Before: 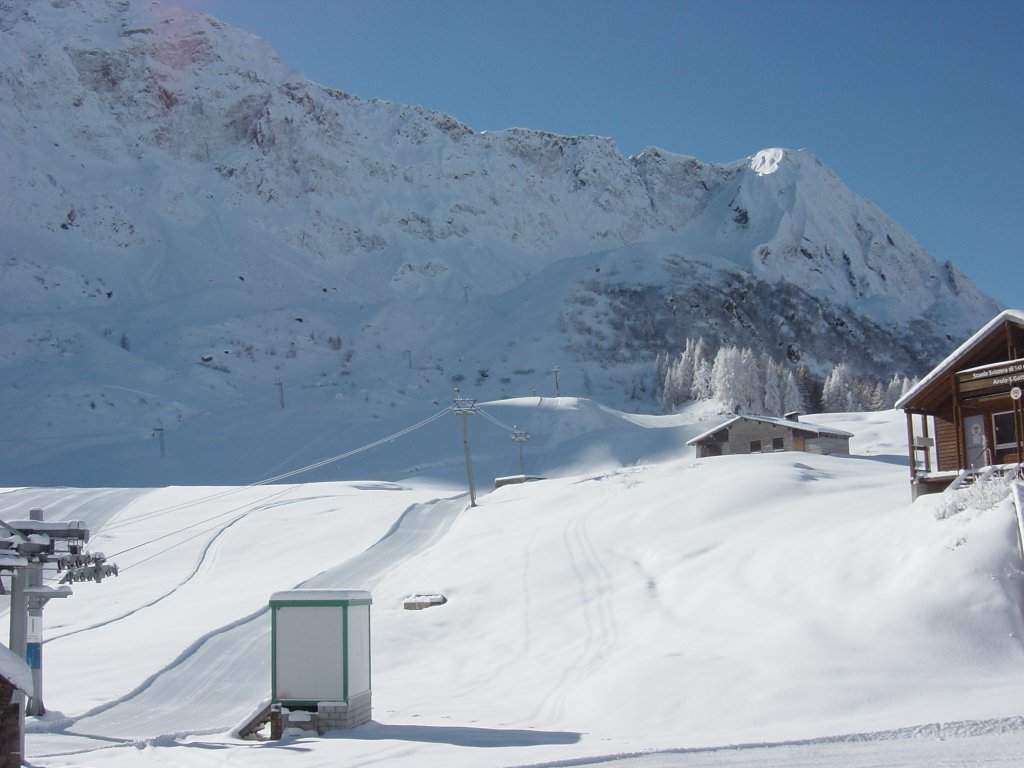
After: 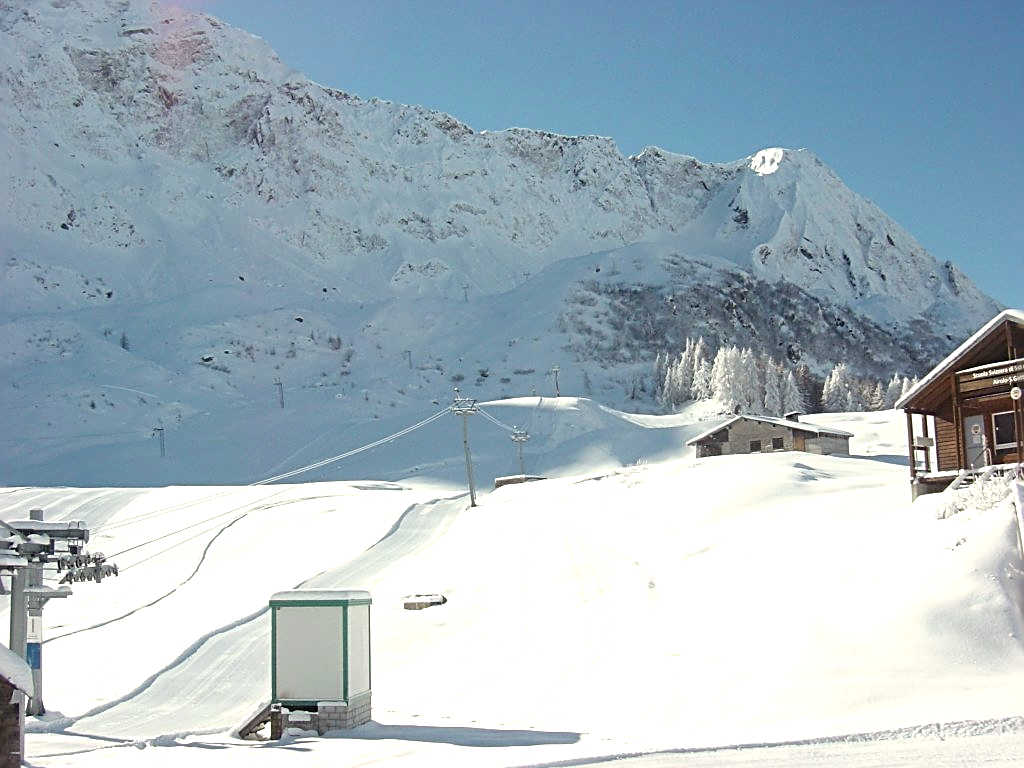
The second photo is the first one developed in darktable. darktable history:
white balance: red 1.029, blue 0.92
sharpen: radius 2.584, amount 0.688
exposure: exposure 0.661 EV, compensate highlight preservation false
